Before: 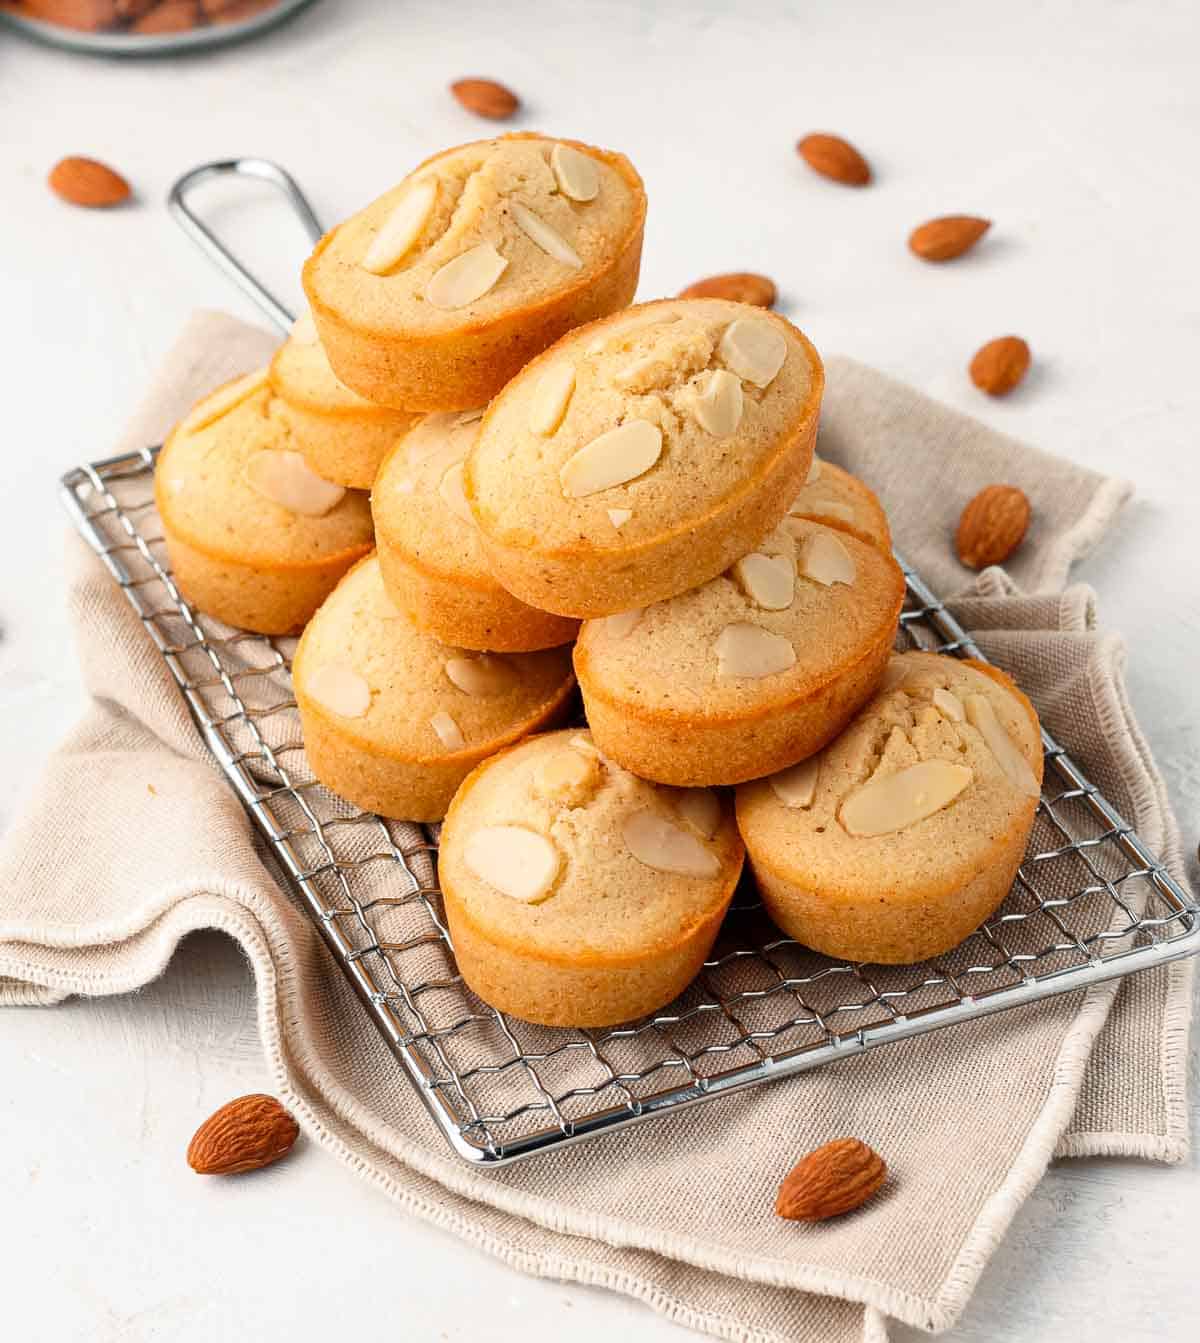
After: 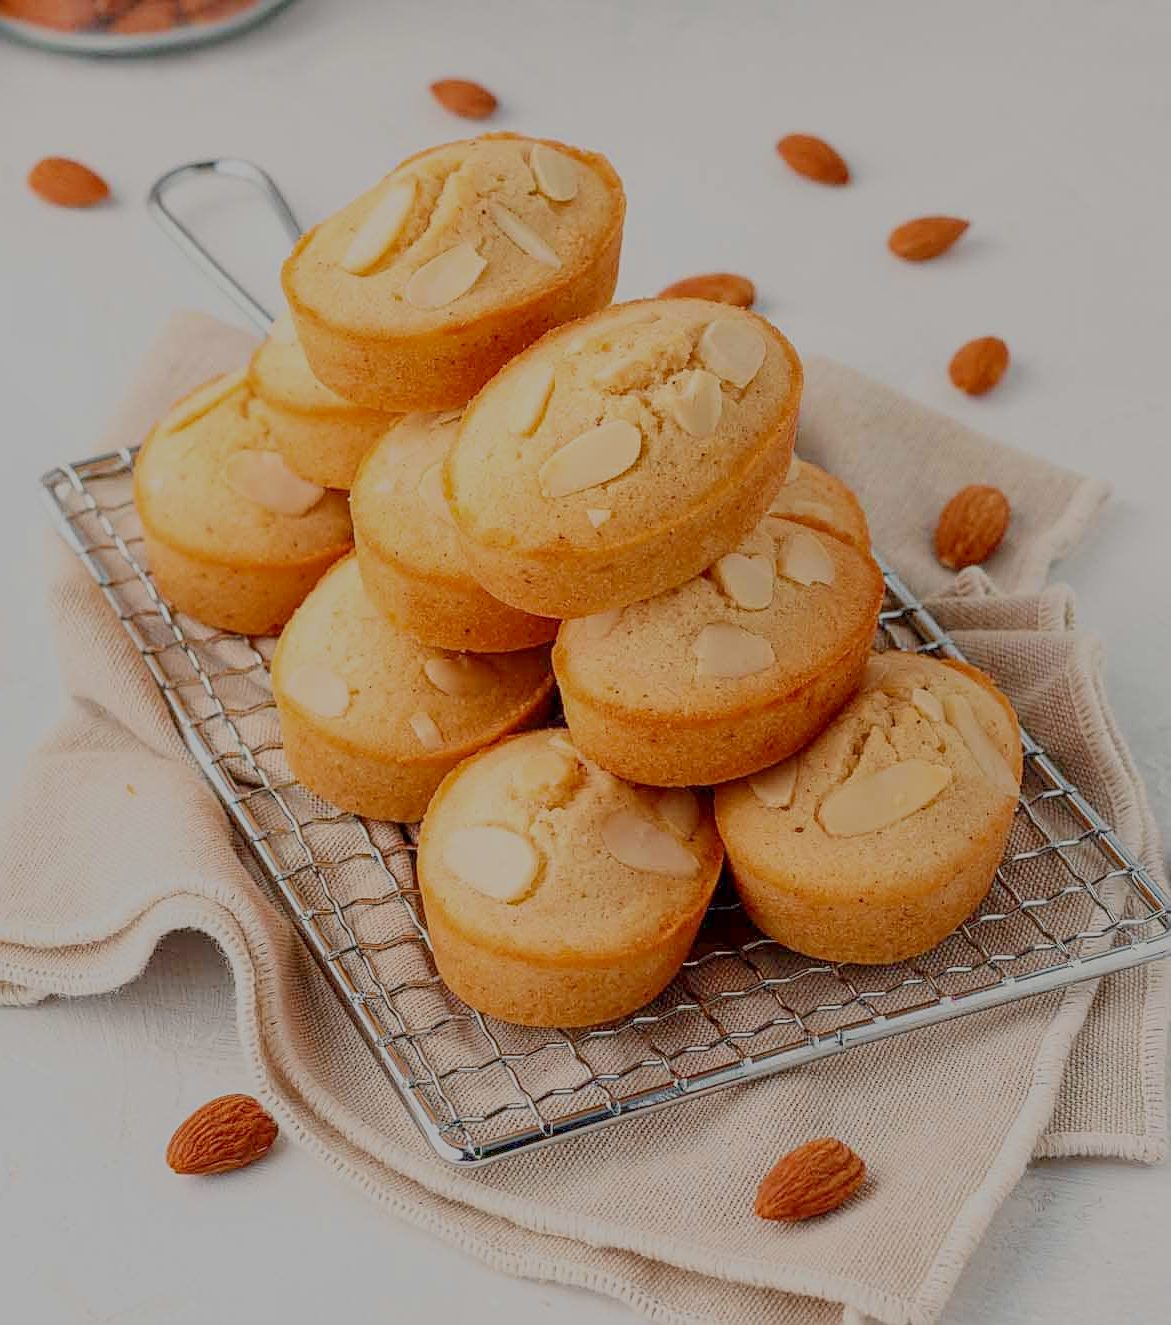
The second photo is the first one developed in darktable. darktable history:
sharpen: on, module defaults
bloom: size 3%, threshold 100%, strength 0%
crop and rotate: left 1.774%, right 0.633%, bottom 1.28%
local contrast: on, module defaults
contrast brightness saturation: contrast 0.1, brightness 0.02, saturation 0.02
filmic rgb: black relative exposure -16 EV, white relative exposure 8 EV, threshold 3 EV, hardness 4.17, latitude 50%, contrast 0.5, color science v5 (2021), contrast in shadows safe, contrast in highlights safe, enable highlight reconstruction true
